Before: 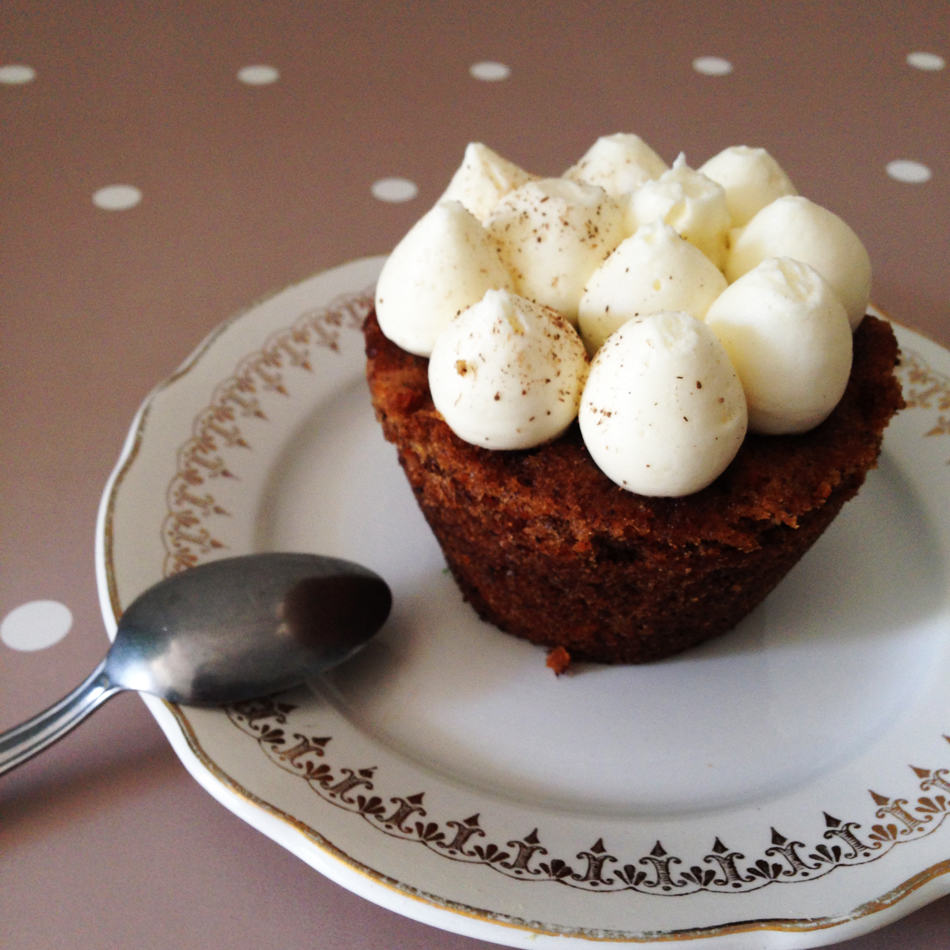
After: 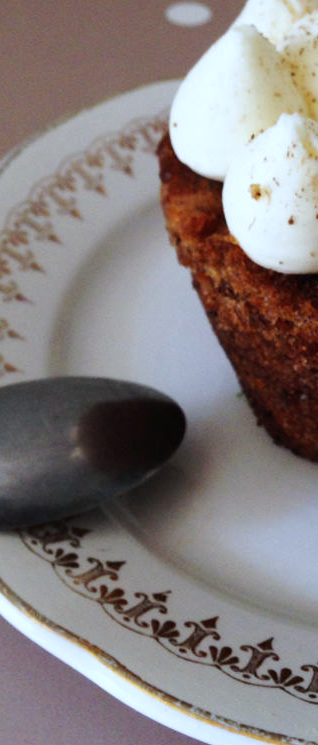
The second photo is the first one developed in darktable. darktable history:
white balance: red 0.924, blue 1.095
crop and rotate: left 21.77%, top 18.528%, right 44.676%, bottom 2.997%
